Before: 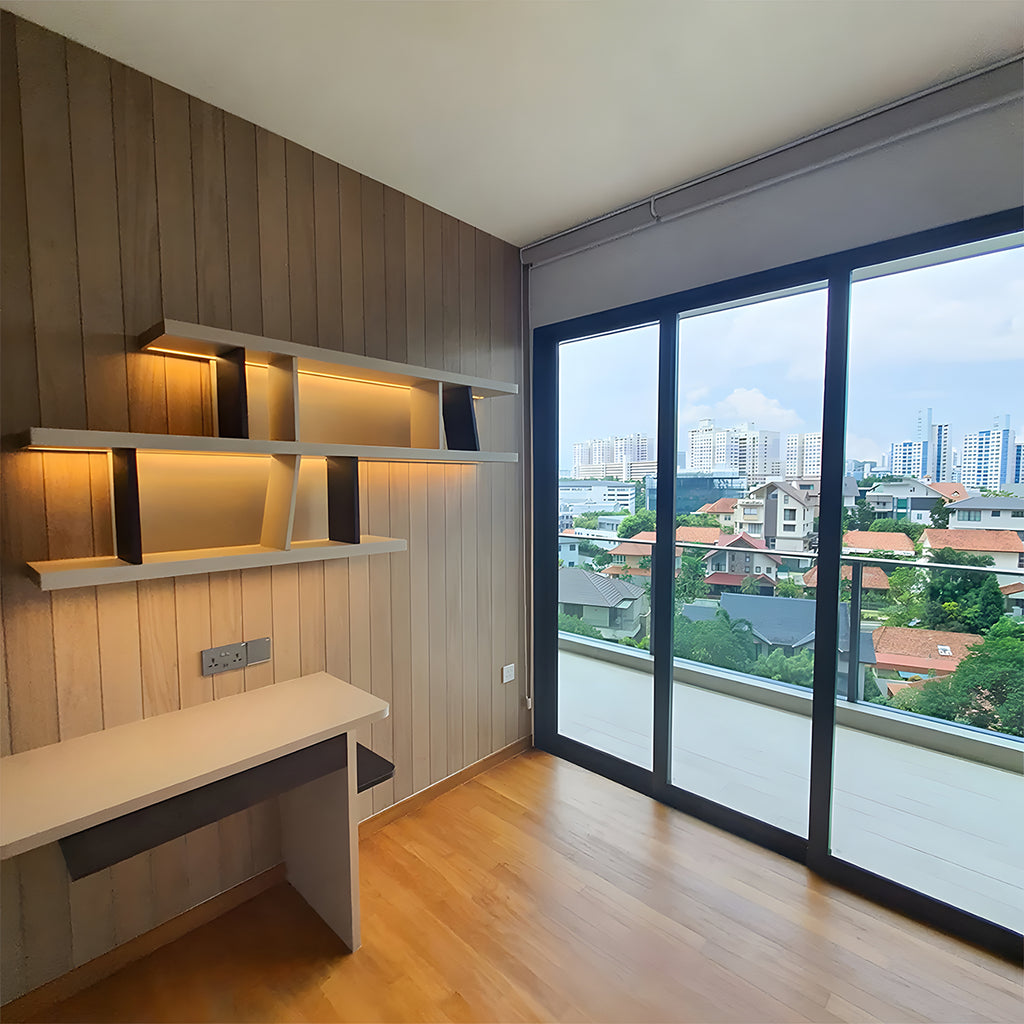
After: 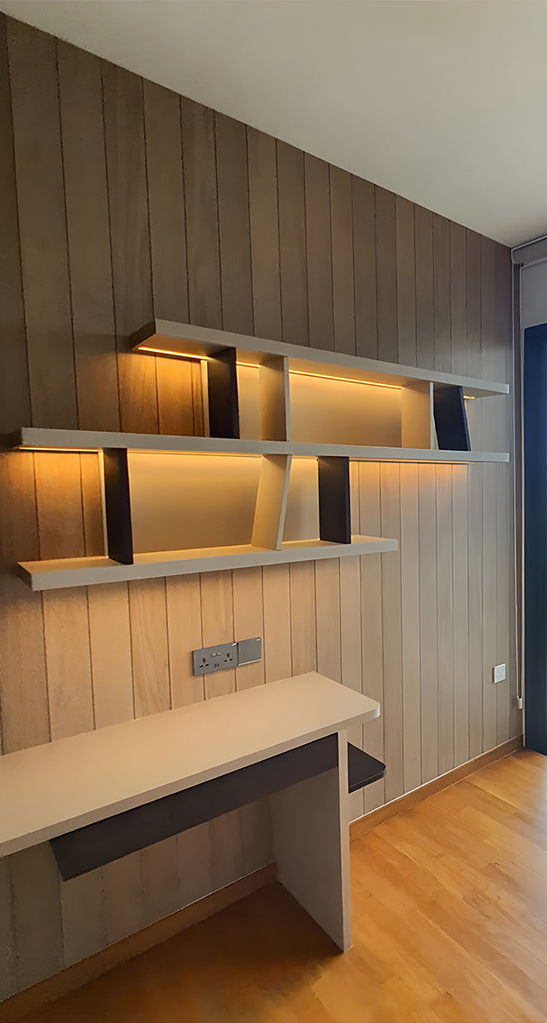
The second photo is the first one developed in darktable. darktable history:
crop: left 0.952%, right 45.57%, bottom 0.08%
